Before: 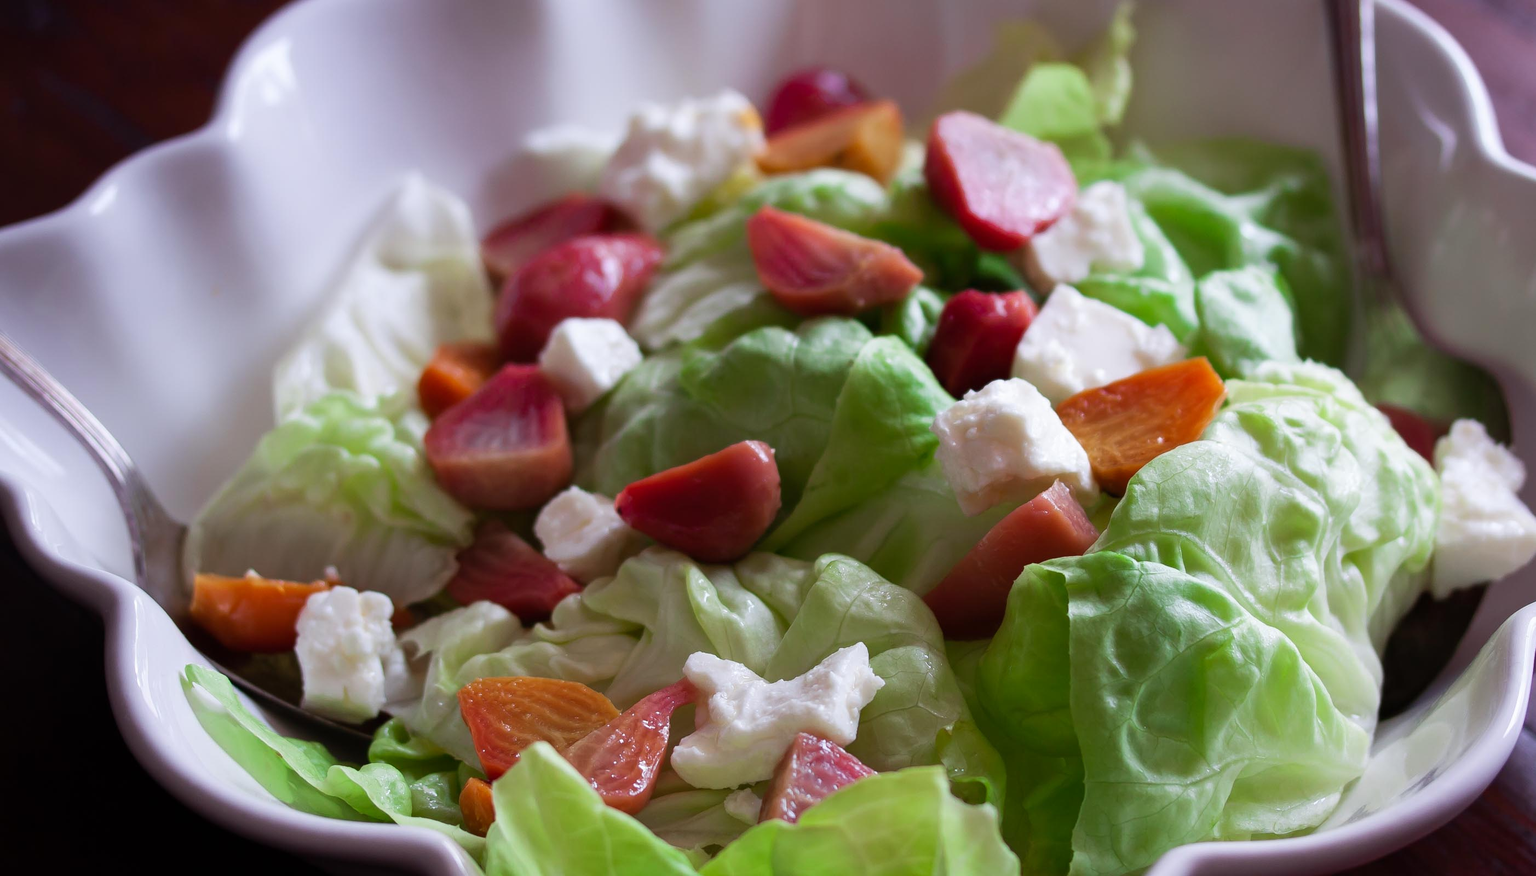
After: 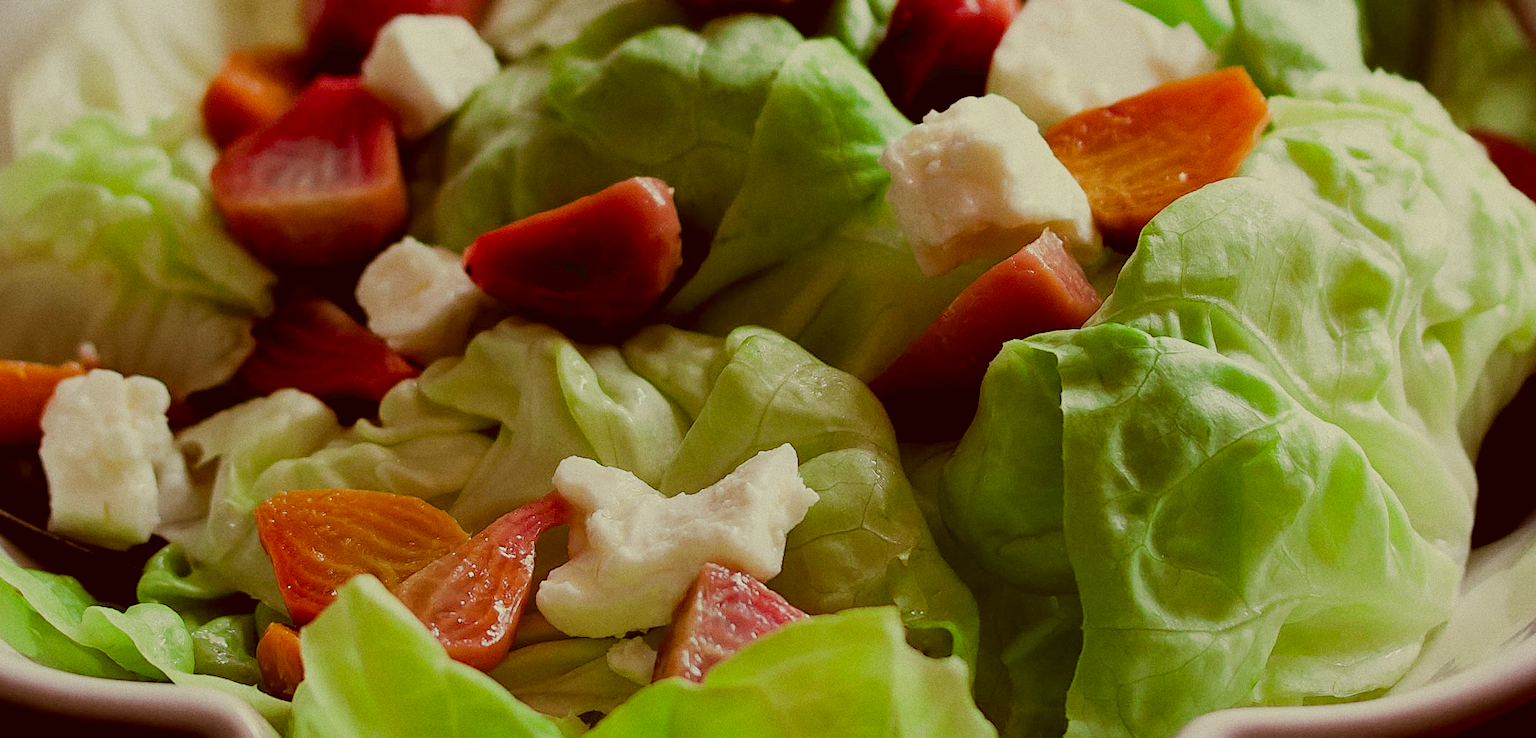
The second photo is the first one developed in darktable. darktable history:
exposure: black level correction 0.009, exposure 0.014 EV, compensate highlight preservation false
color correction: highlights a* -5.94, highlights b* 9.48, shadows a* 10.12, shadows b* 23.94
filmic rgb: black relative exposure -6.98 EV, white relative exposure 5.63 EV, hardness 2.86
grain: strength 26%
crop and rotate: left 17.299%, top 35.115%, right 7.015%, bottom 1.024%
sharpen: on, module defaults
tone equalizer: on, module defaults
white balance: red 1.029, blue 0.92
